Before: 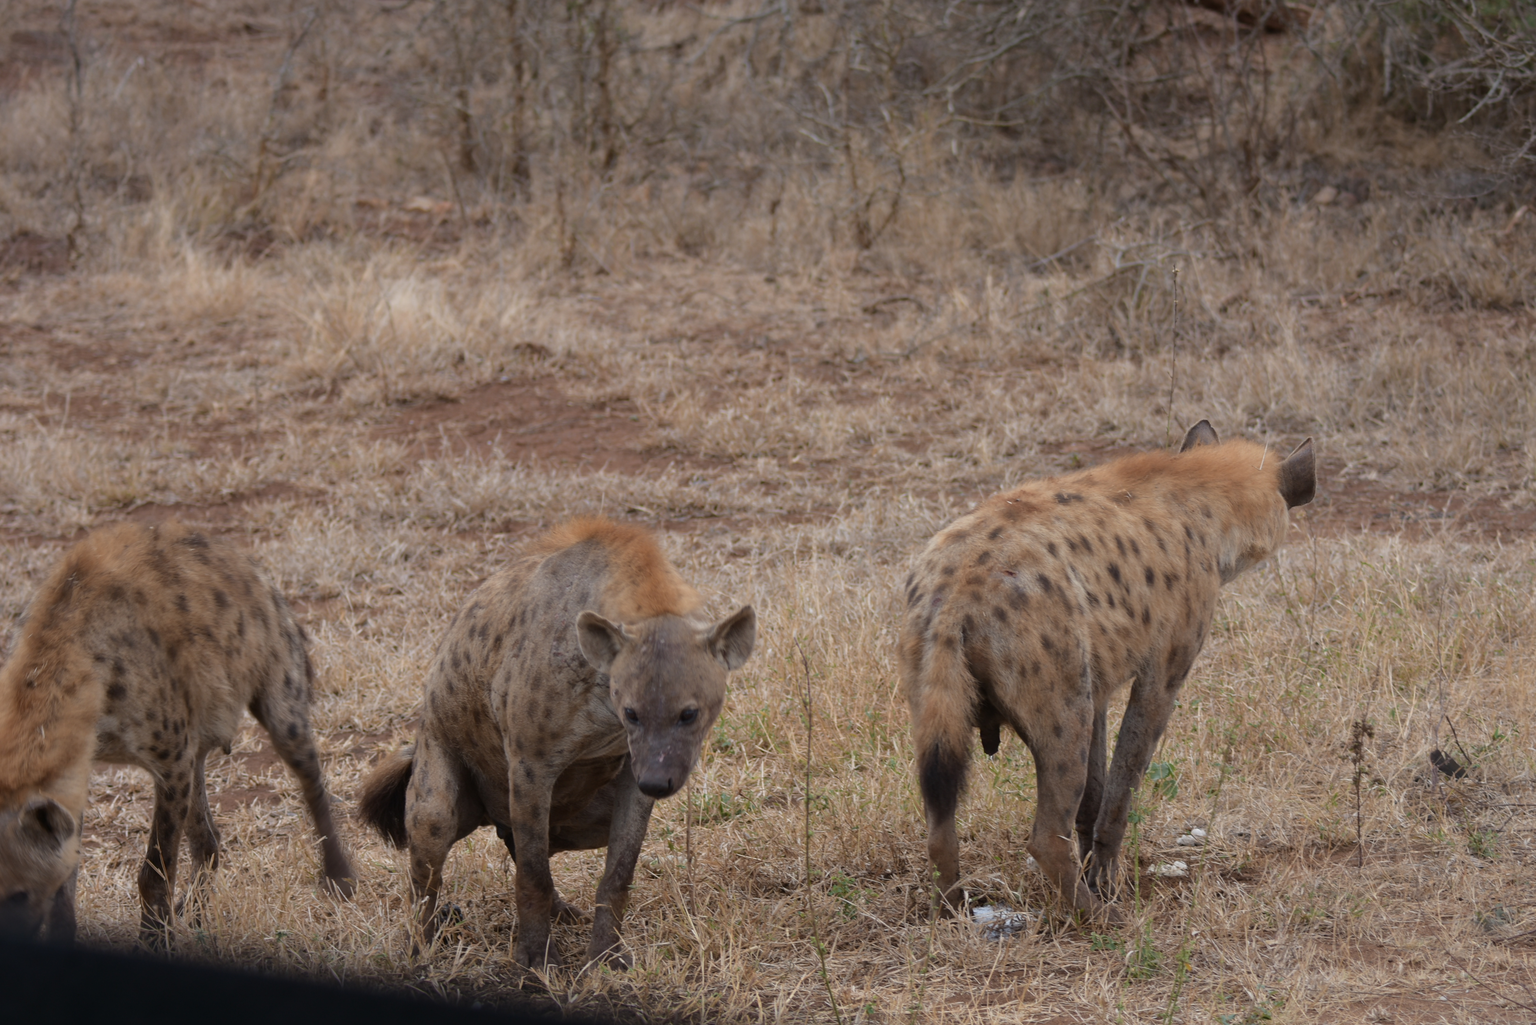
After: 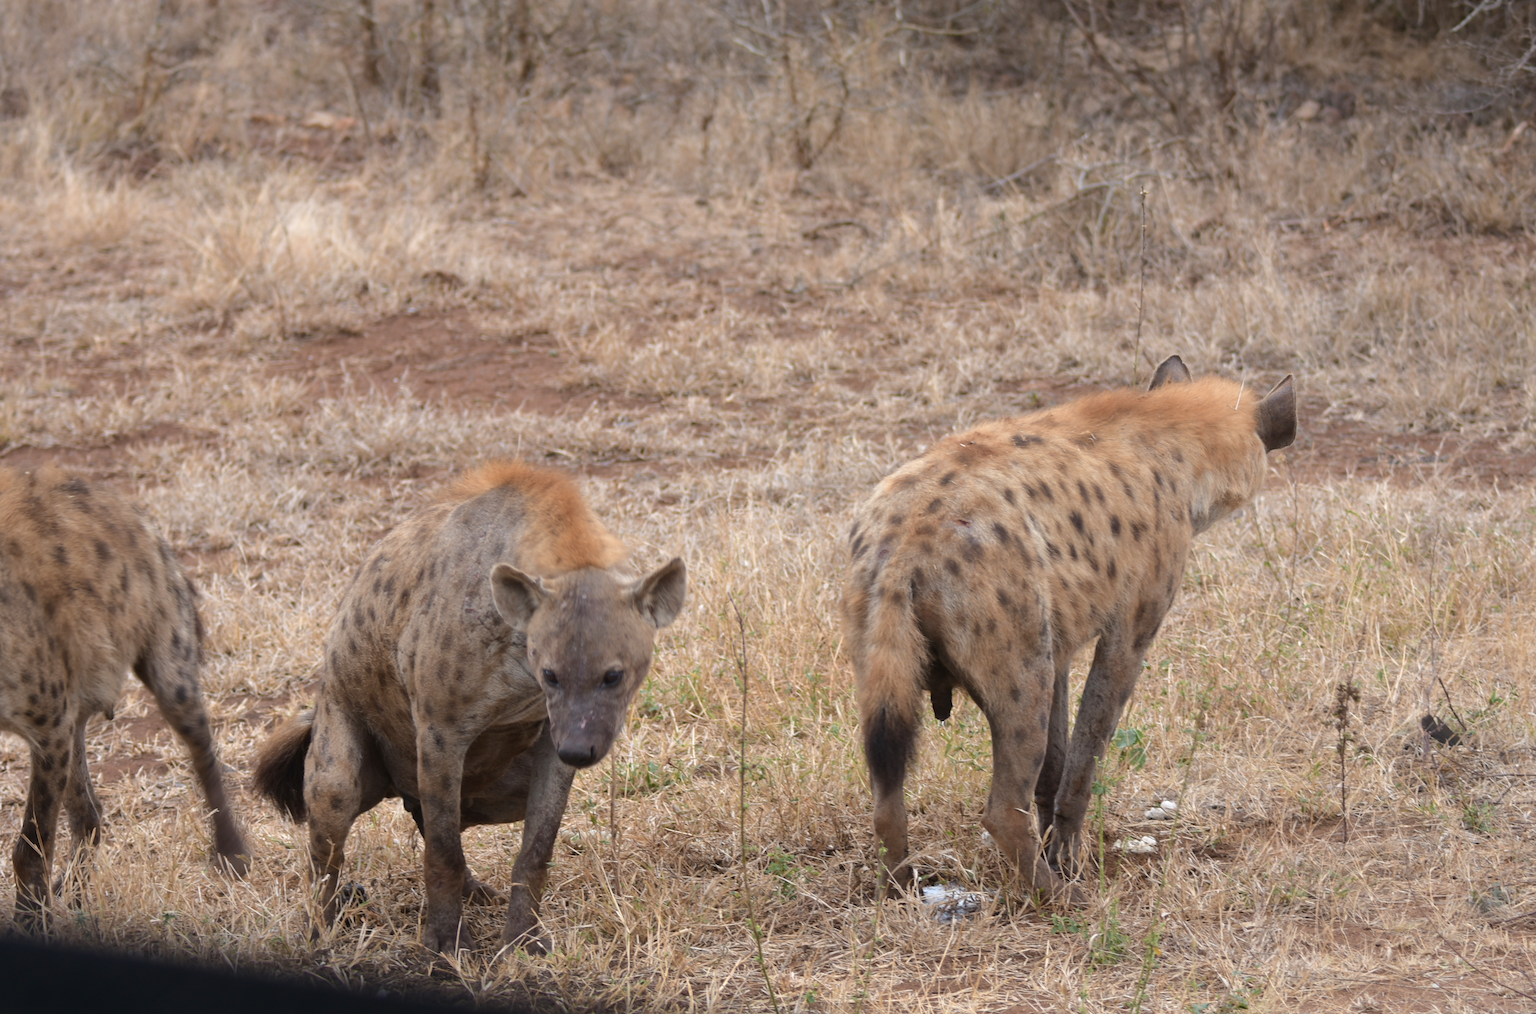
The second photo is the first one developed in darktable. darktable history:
crop and rotate: left 8.262%, top 9.226%
exposure: exposure 0.6 EV, compensate highlight preservation false
